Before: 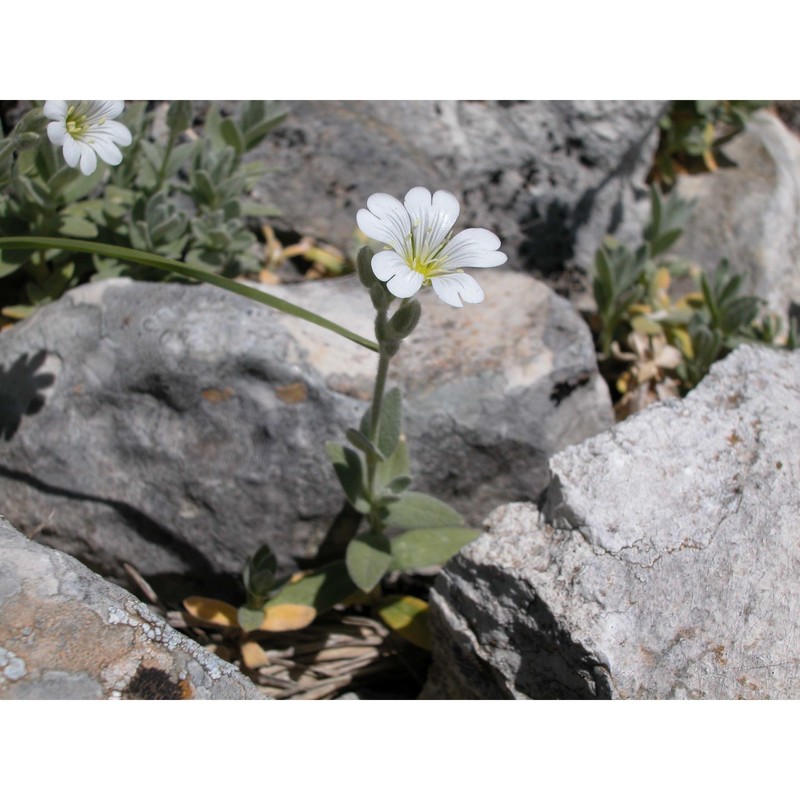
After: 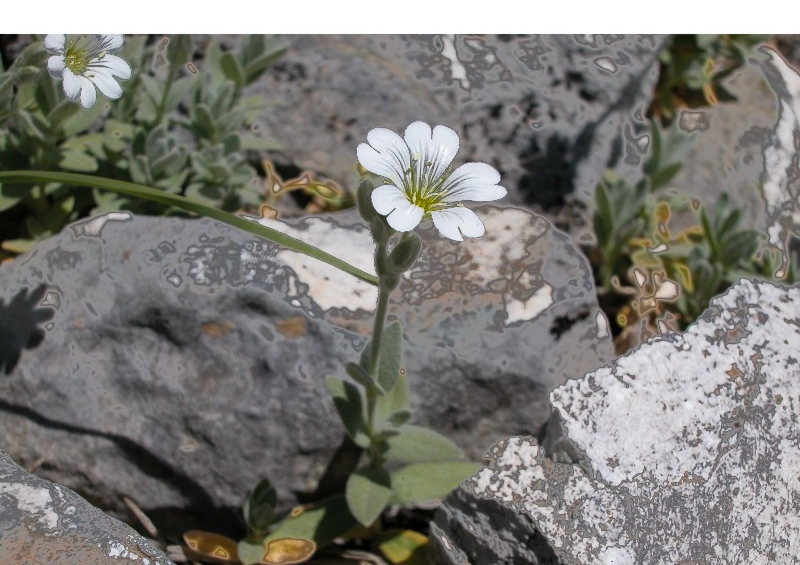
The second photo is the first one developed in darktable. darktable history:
crop and rotate: top 8.293%, bottom 20.996%
tone equalizer: on, module defaults
white balance: emerald 1
fill light: exposure -0.73 EV, center 0.69, width 2.2
